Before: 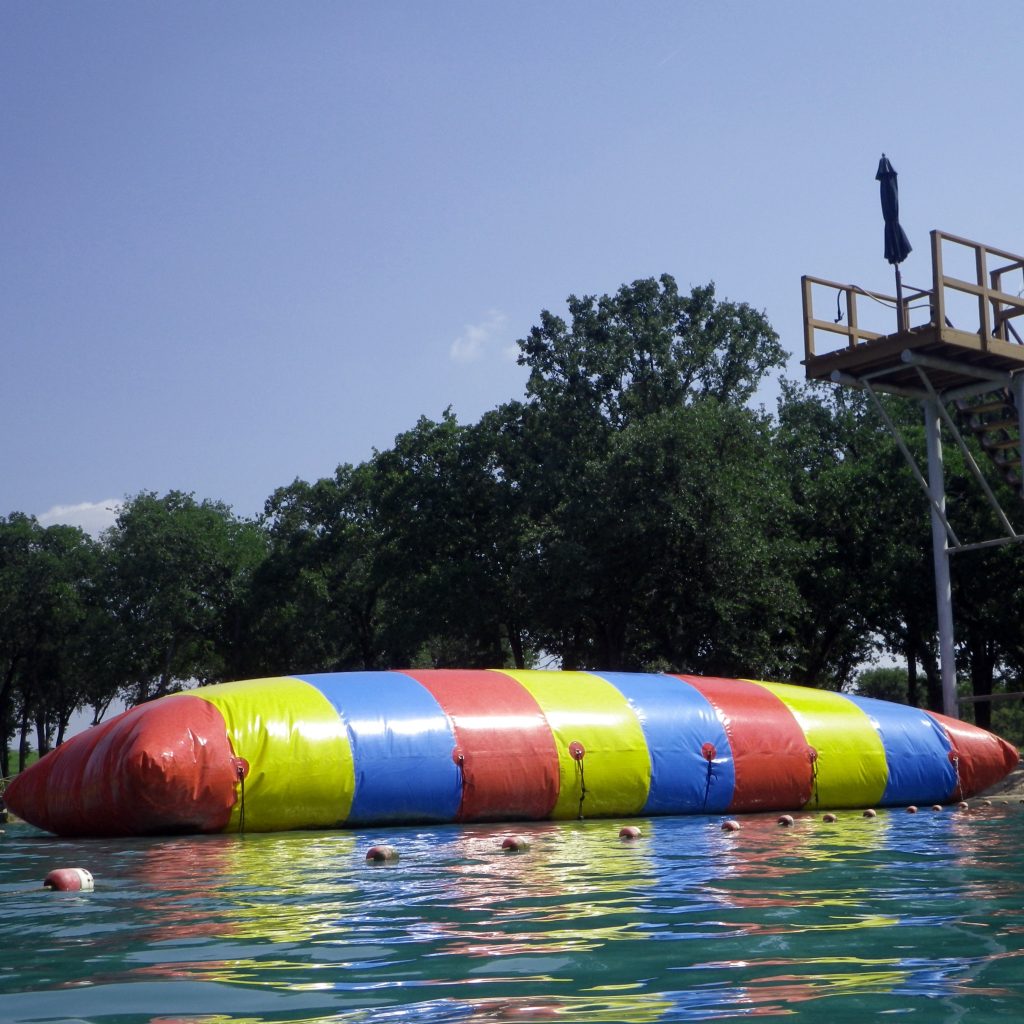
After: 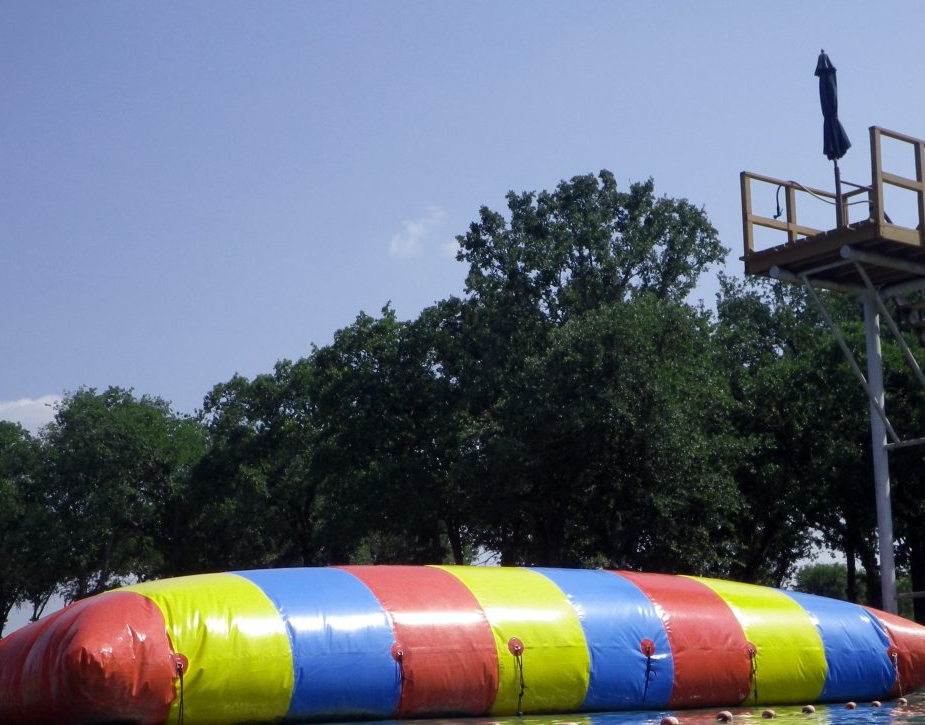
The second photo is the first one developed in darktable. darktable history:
crop: left 6.013%, top 10.158%, right 3.572%, bottom 18.974%
